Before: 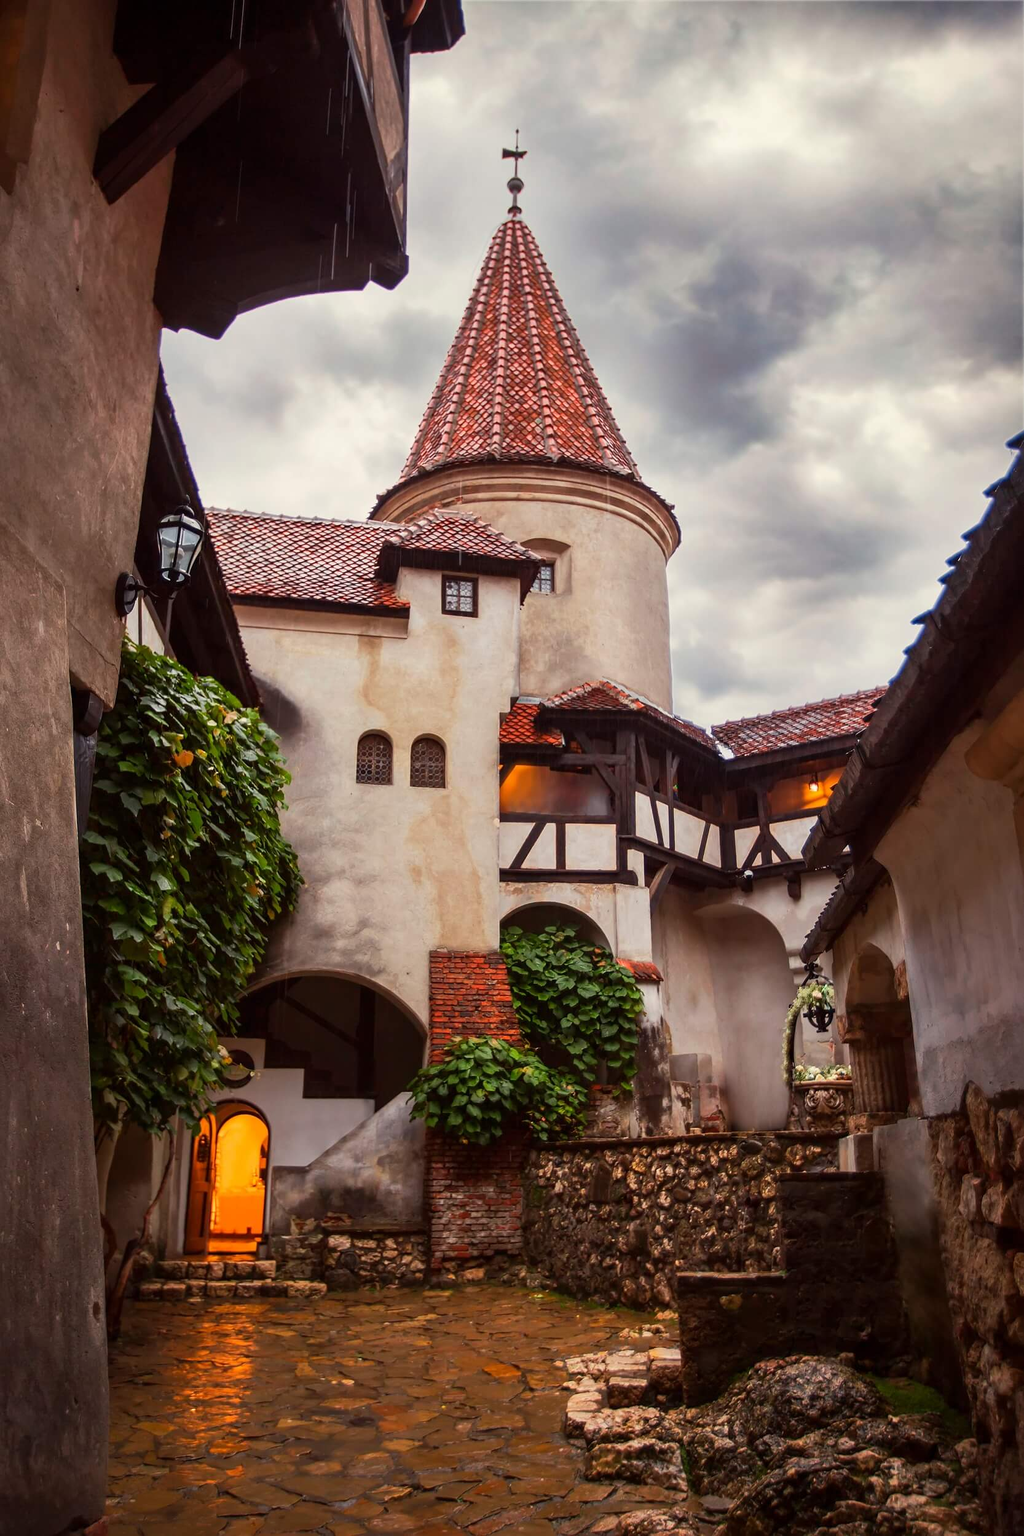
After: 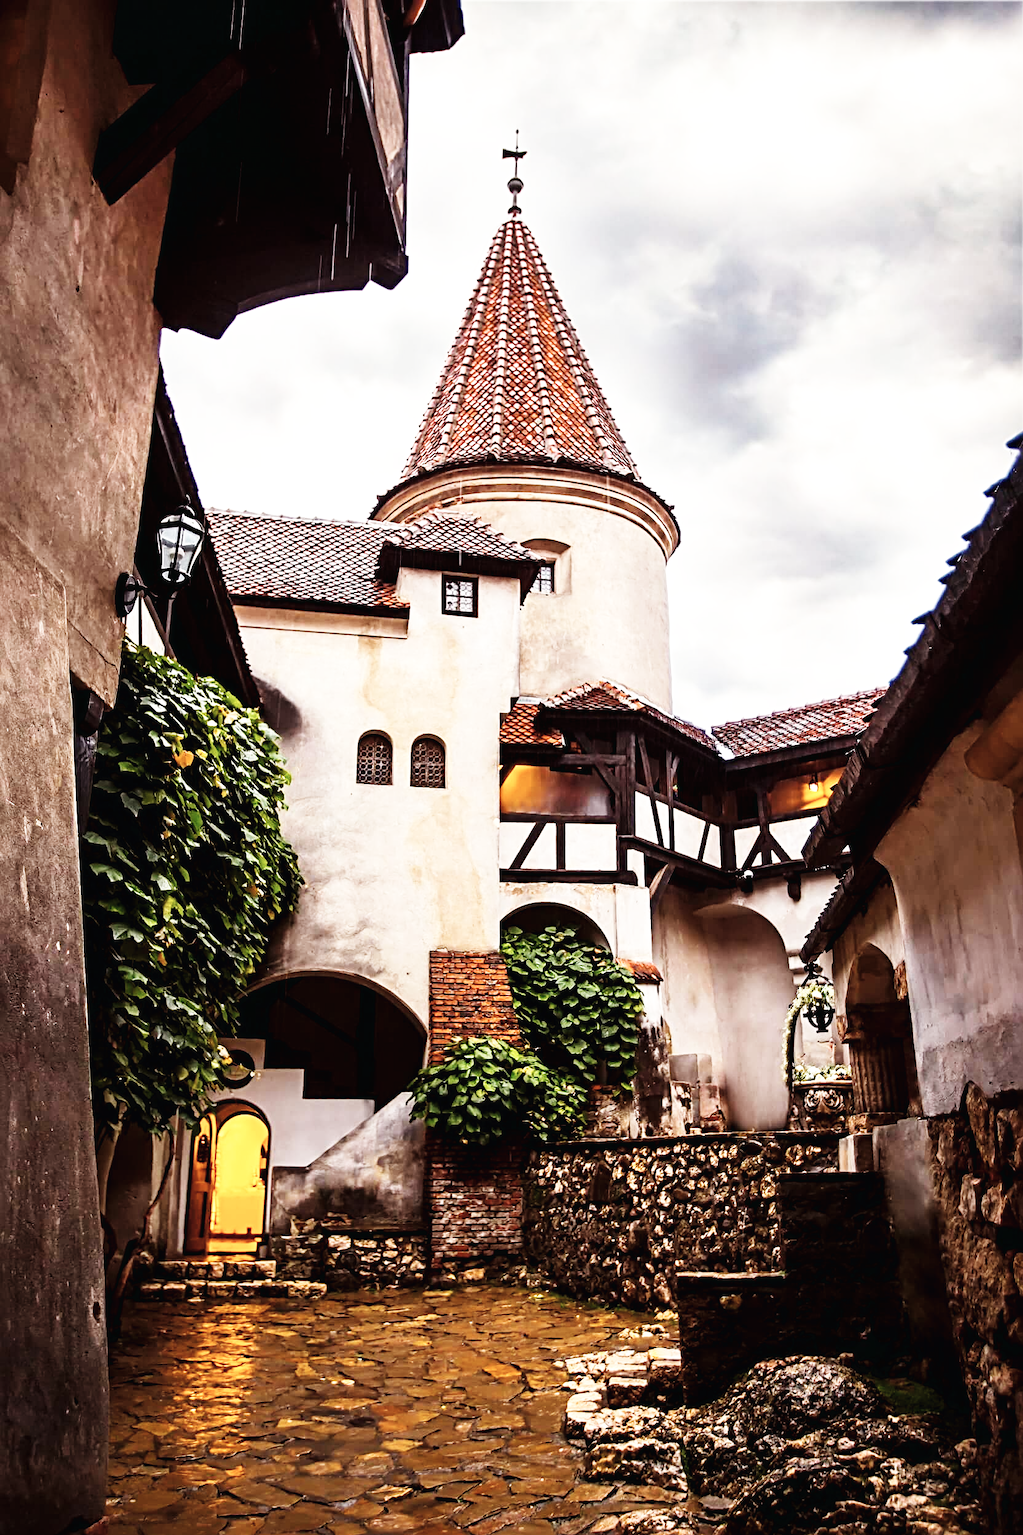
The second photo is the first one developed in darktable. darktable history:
contrast brightness saturation: contrast 0.098, saturation -0.352
sharpen: radius 4.89
color balance rgb: power › hue 330.06°, linear chroma grading › global chroma 15.584%, perceptual saturation grading › global saturation 0.627%, perceptual saturation grading › mid-tones 11.55%, contrast 15.622%
exposure: compensate highlight preservation false
base curve: curves: ch0 [(0, 0.003) (0.001, 0.002) (0.006, 0.004) (0.02, 0.022) (0.048, 0.086) (0.094, 0.234) (0.162, 0.431) (0.258, 0.629) (0.385, 0.8) (0.548, 0.918) (0.751, 0.988) (1, 1)], preserve colors none
